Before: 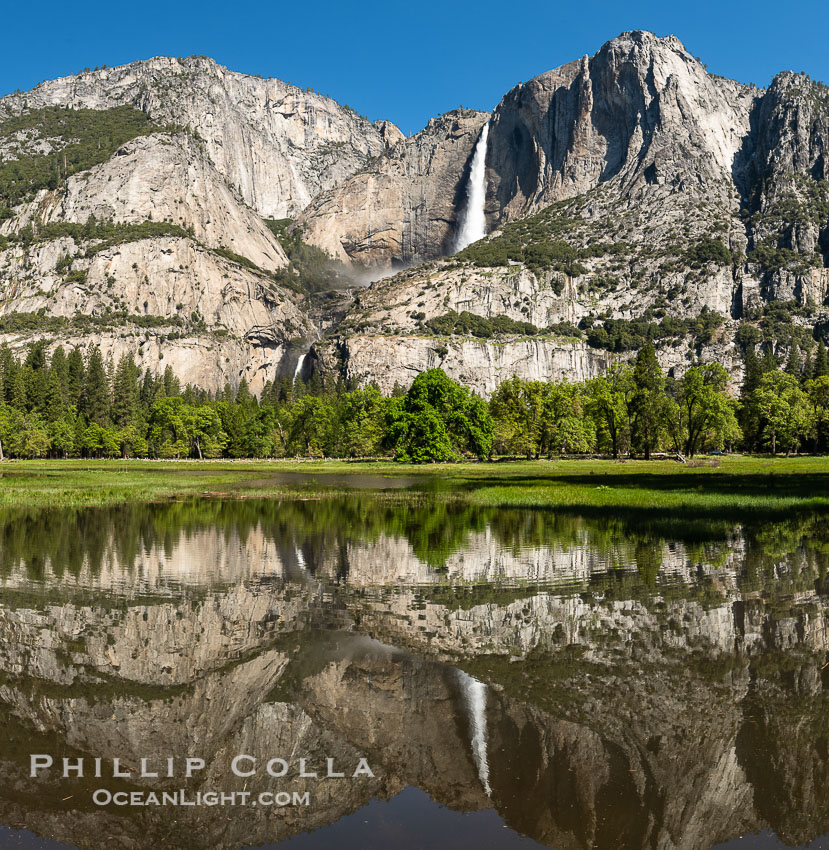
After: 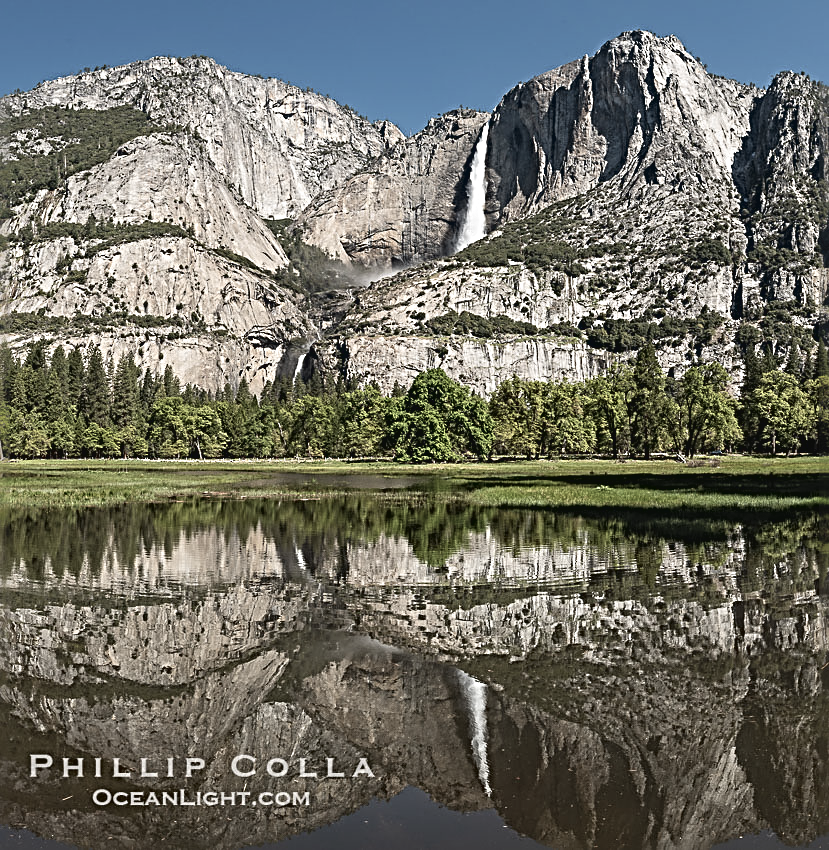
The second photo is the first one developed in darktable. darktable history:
sharpen: radius 3.739, amount 0.941
contrast brightness saturation: contrast -0.064, saturation -0.414
